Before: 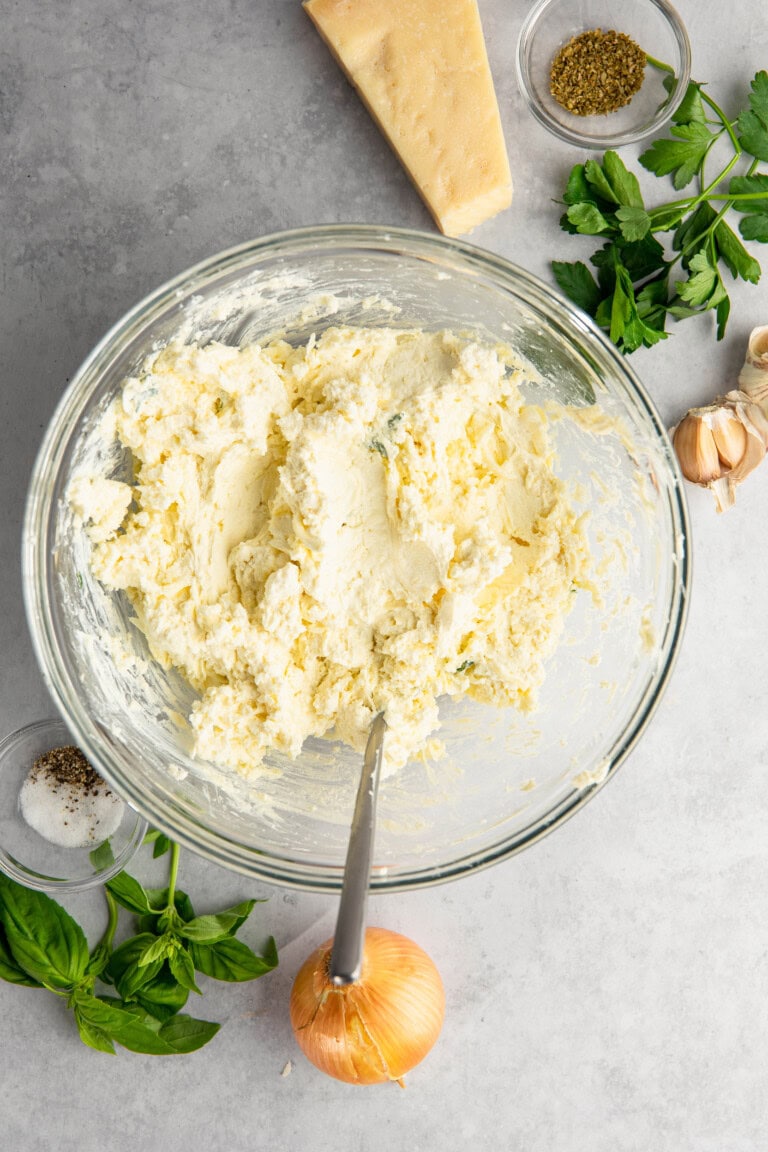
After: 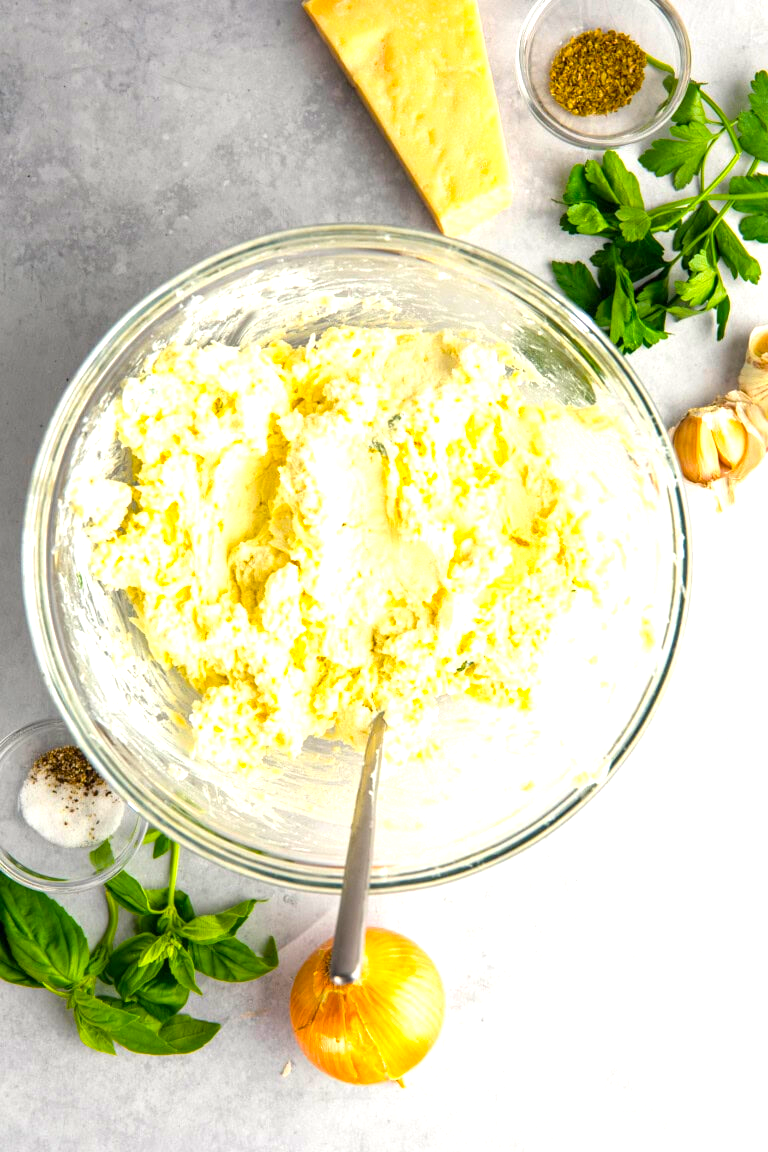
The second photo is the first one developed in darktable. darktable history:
exposure: black level correction 0, exposure 0.697 EV, compensate highlight preservation false
color balance rgb: linear chroma grading › shadows -8.537%, linear chroma grading › global chroma 9.882%, perceptual saturation grading › global saturation 30.737%, global vibrance 20%
